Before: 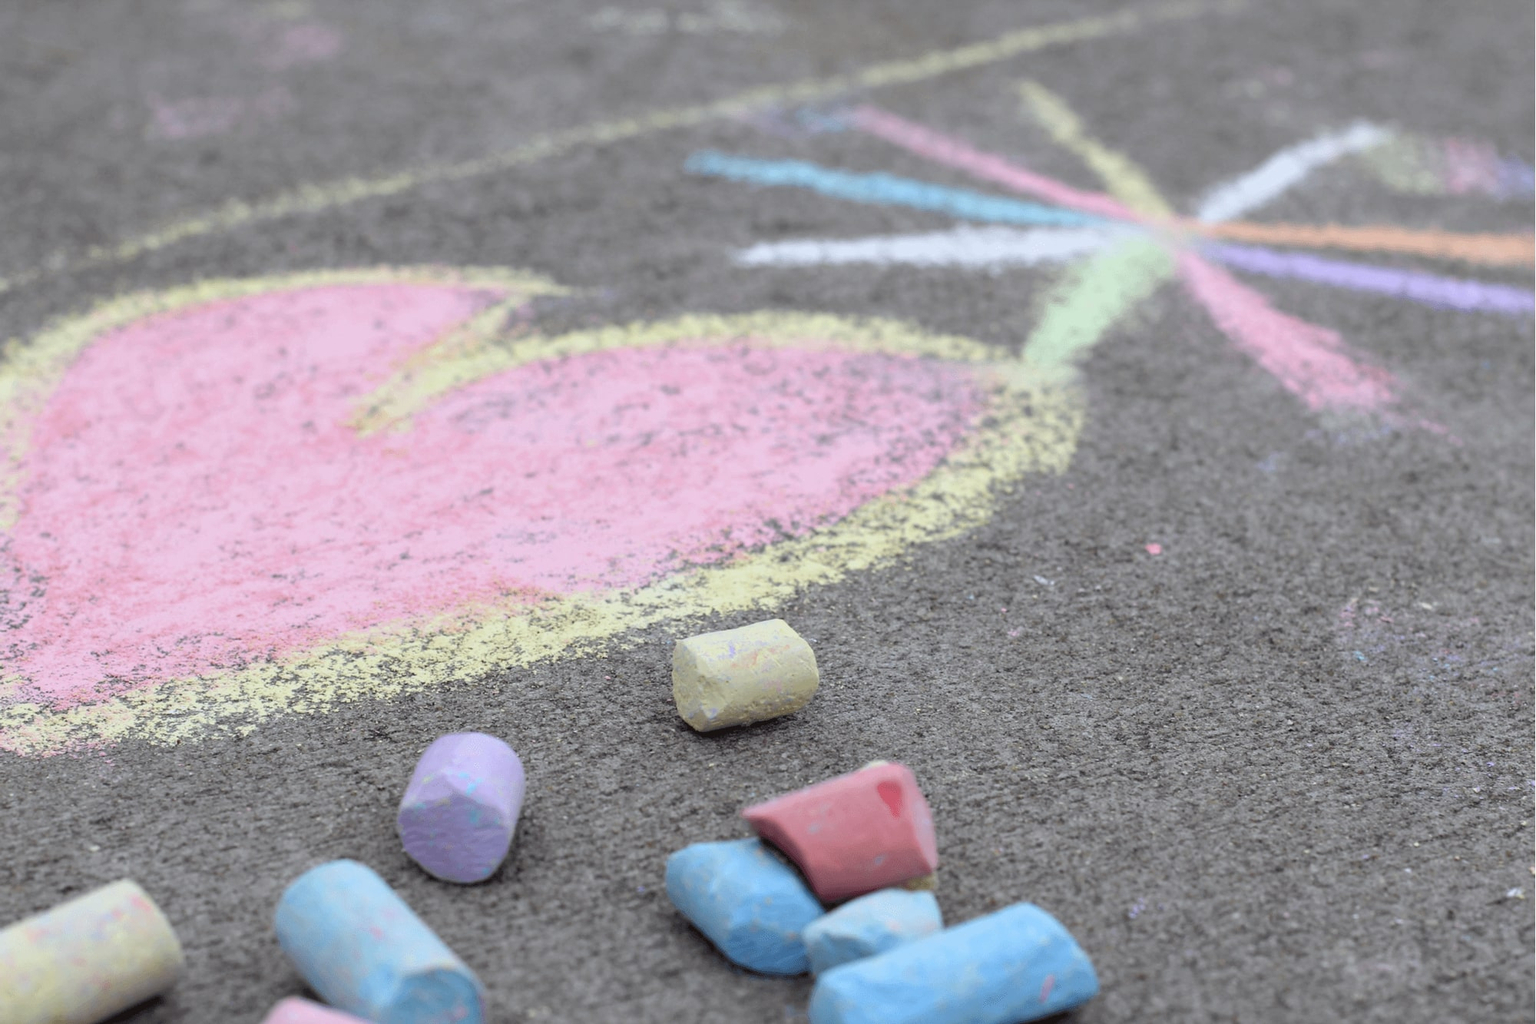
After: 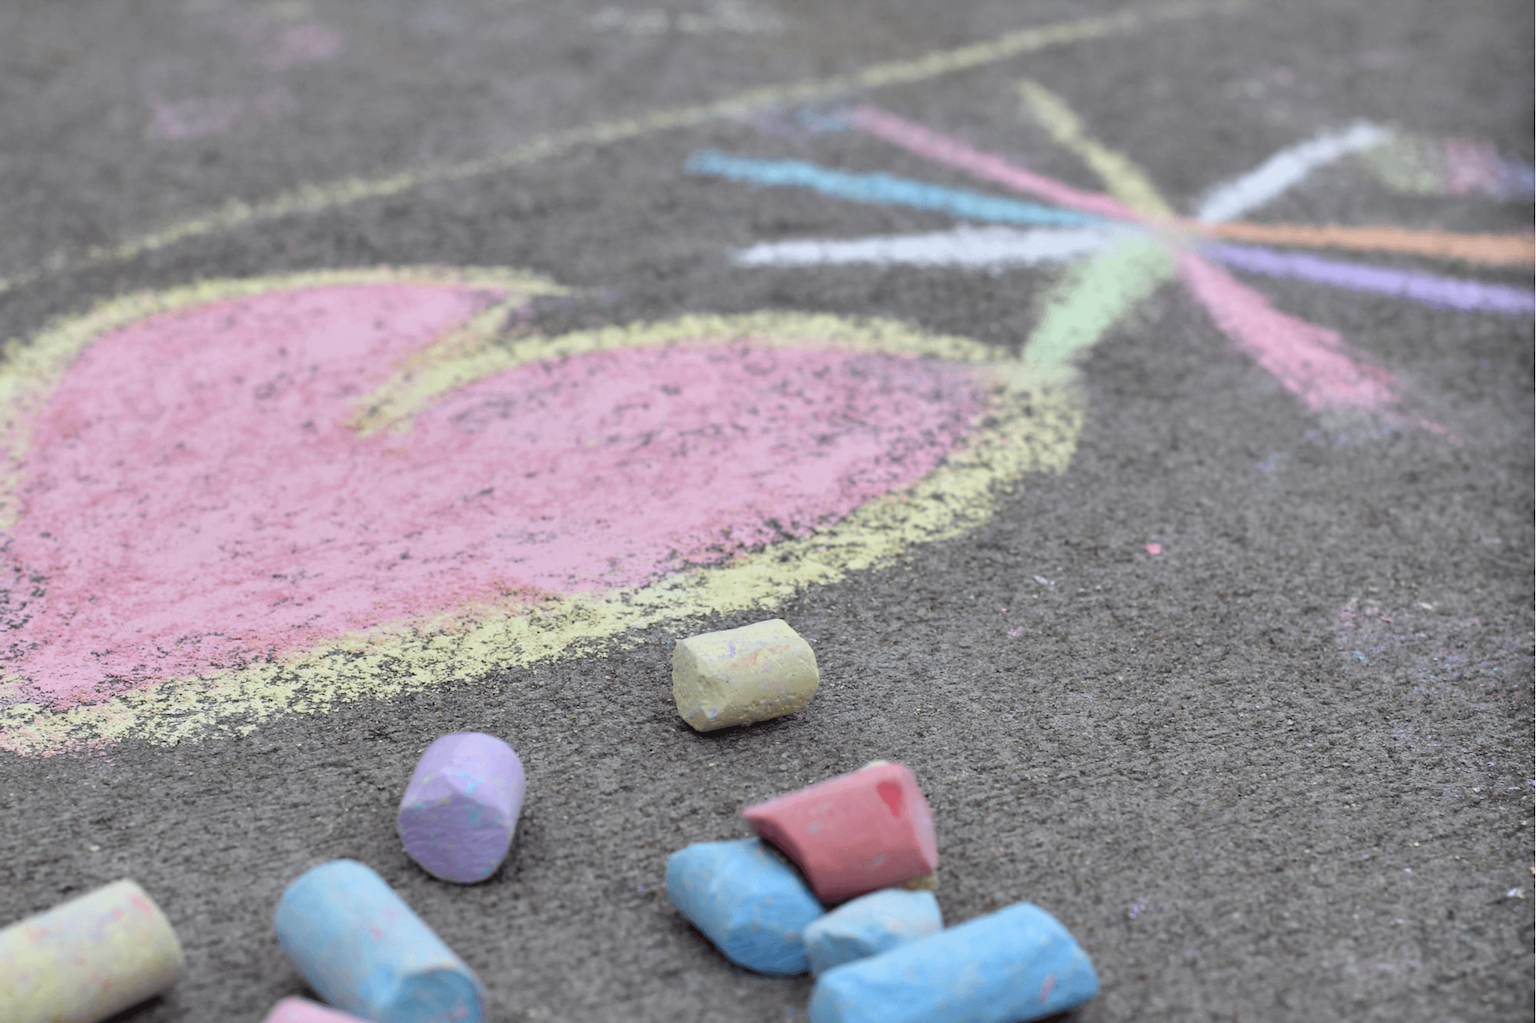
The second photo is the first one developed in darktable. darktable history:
shadows and highlights: highlights color adjustment 0%, low approximation 0.01, soften with gaussian
